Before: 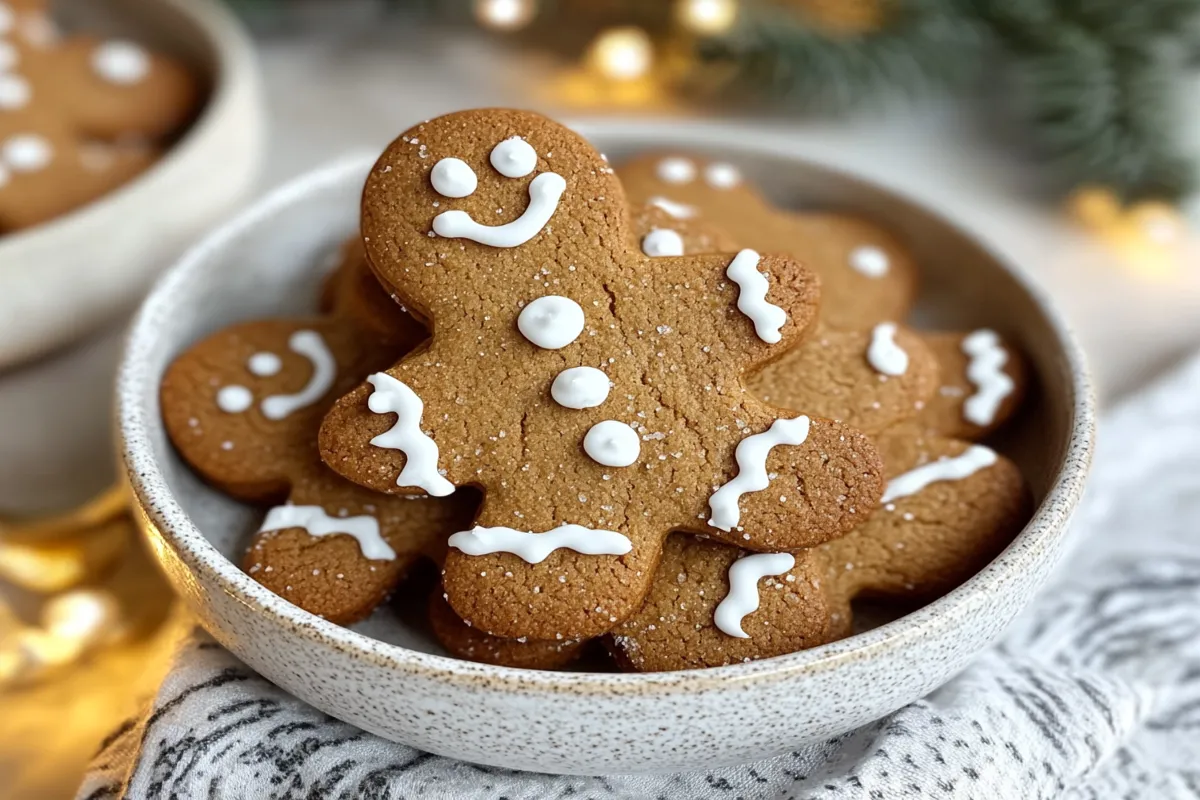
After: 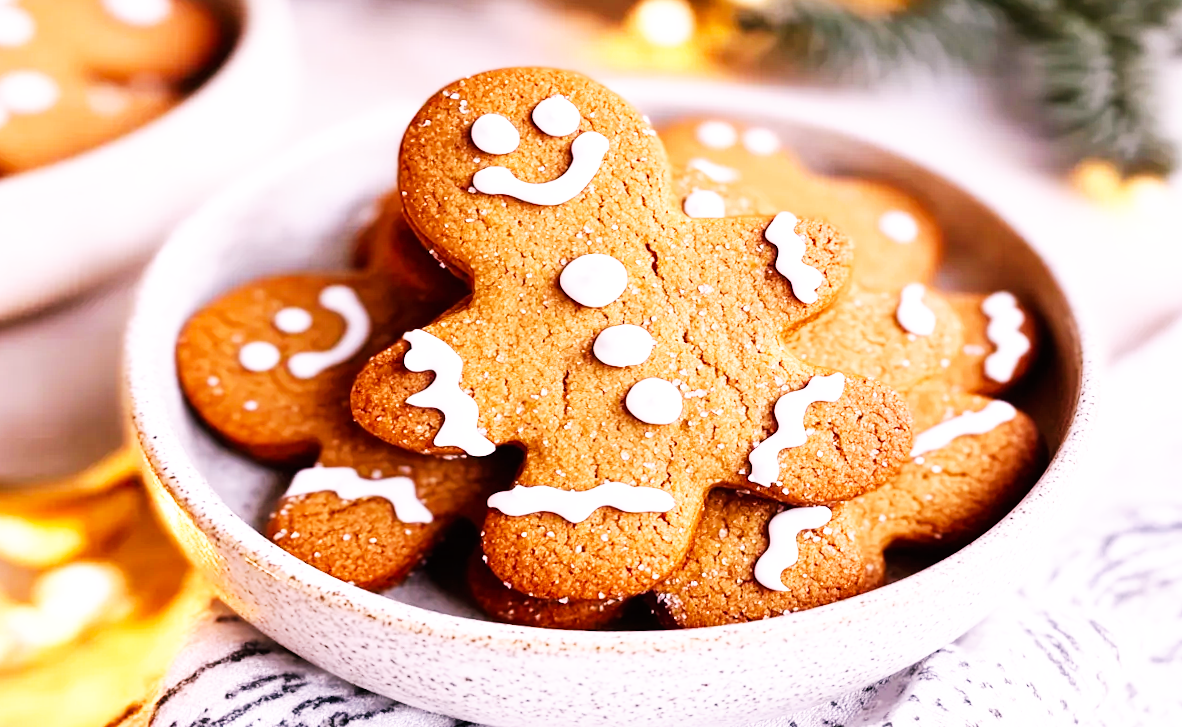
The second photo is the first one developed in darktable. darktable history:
white balance: red 1.188, blue 1.11
rotate and perspective: rotation -0.013°, lens shift (vertical) -0.027, lens shift (horizontal) 0.178, crop left 0.016, crop right 0.989, crop top 0.082, crop bottom 0.918
base curve: curves: ch0 [(0, 0) (0.007, 0.004) (0.027, 0.03) (0.046, 0.07) (0.207, 0.54) (0.442, 0.872) (0.673, 0.972) (1, 1)], preserve colors none
